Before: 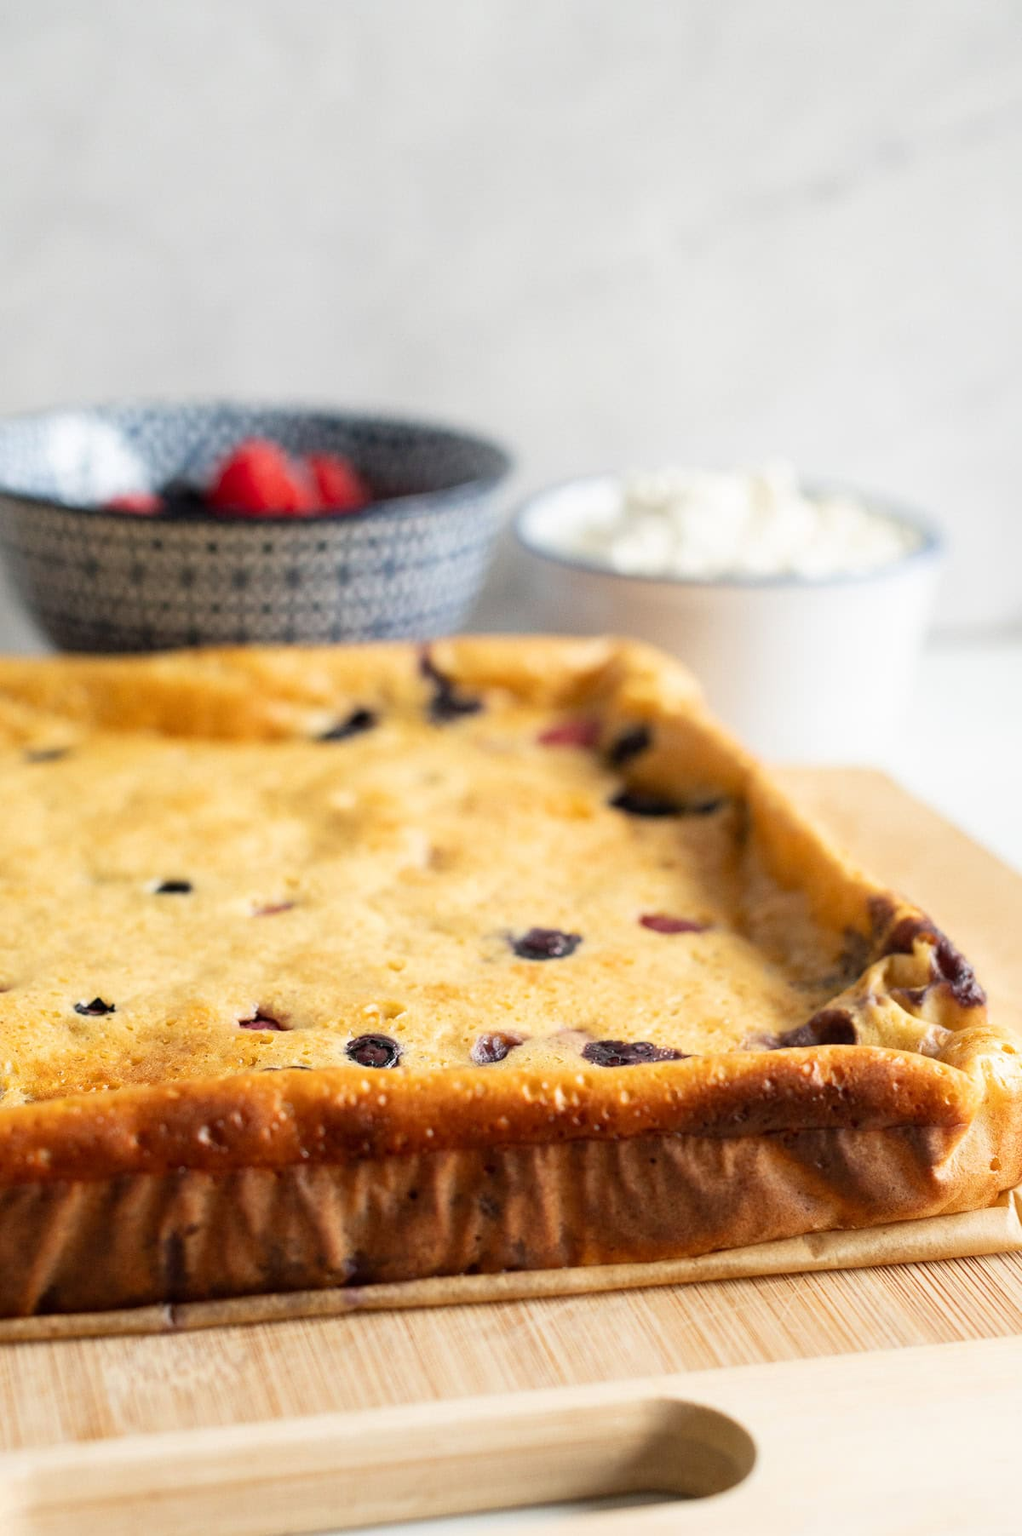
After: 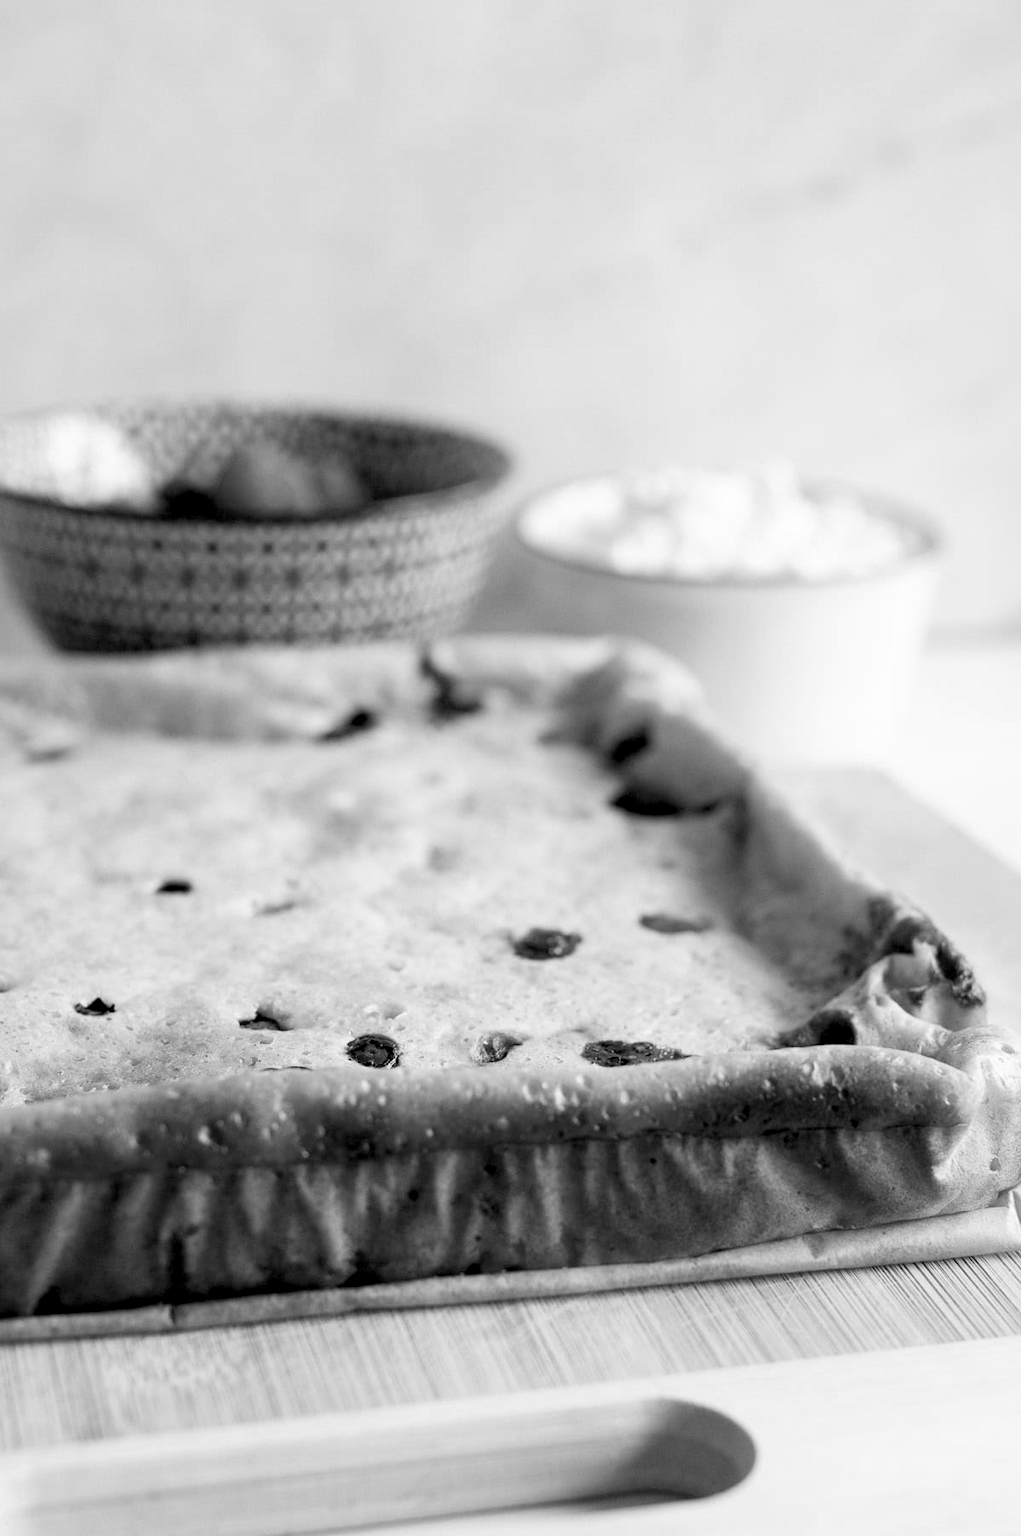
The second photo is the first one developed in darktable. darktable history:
monochrome: size 3.1
exposure: black level correction 0.01, exposure 0.014 EV, compensate highlight preservation false
